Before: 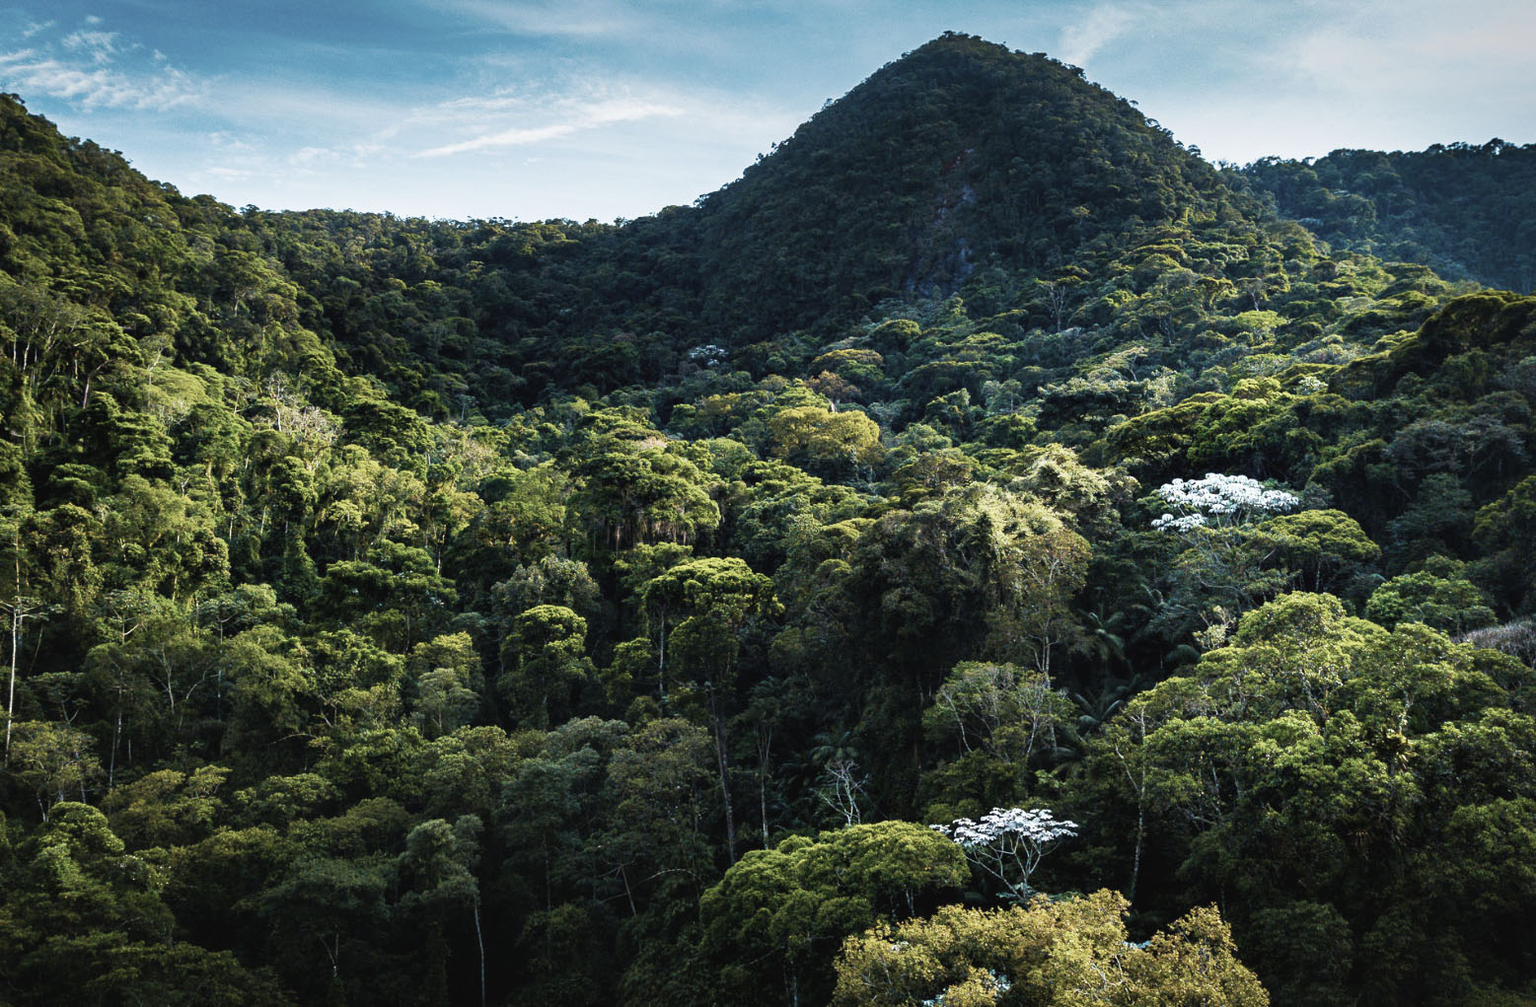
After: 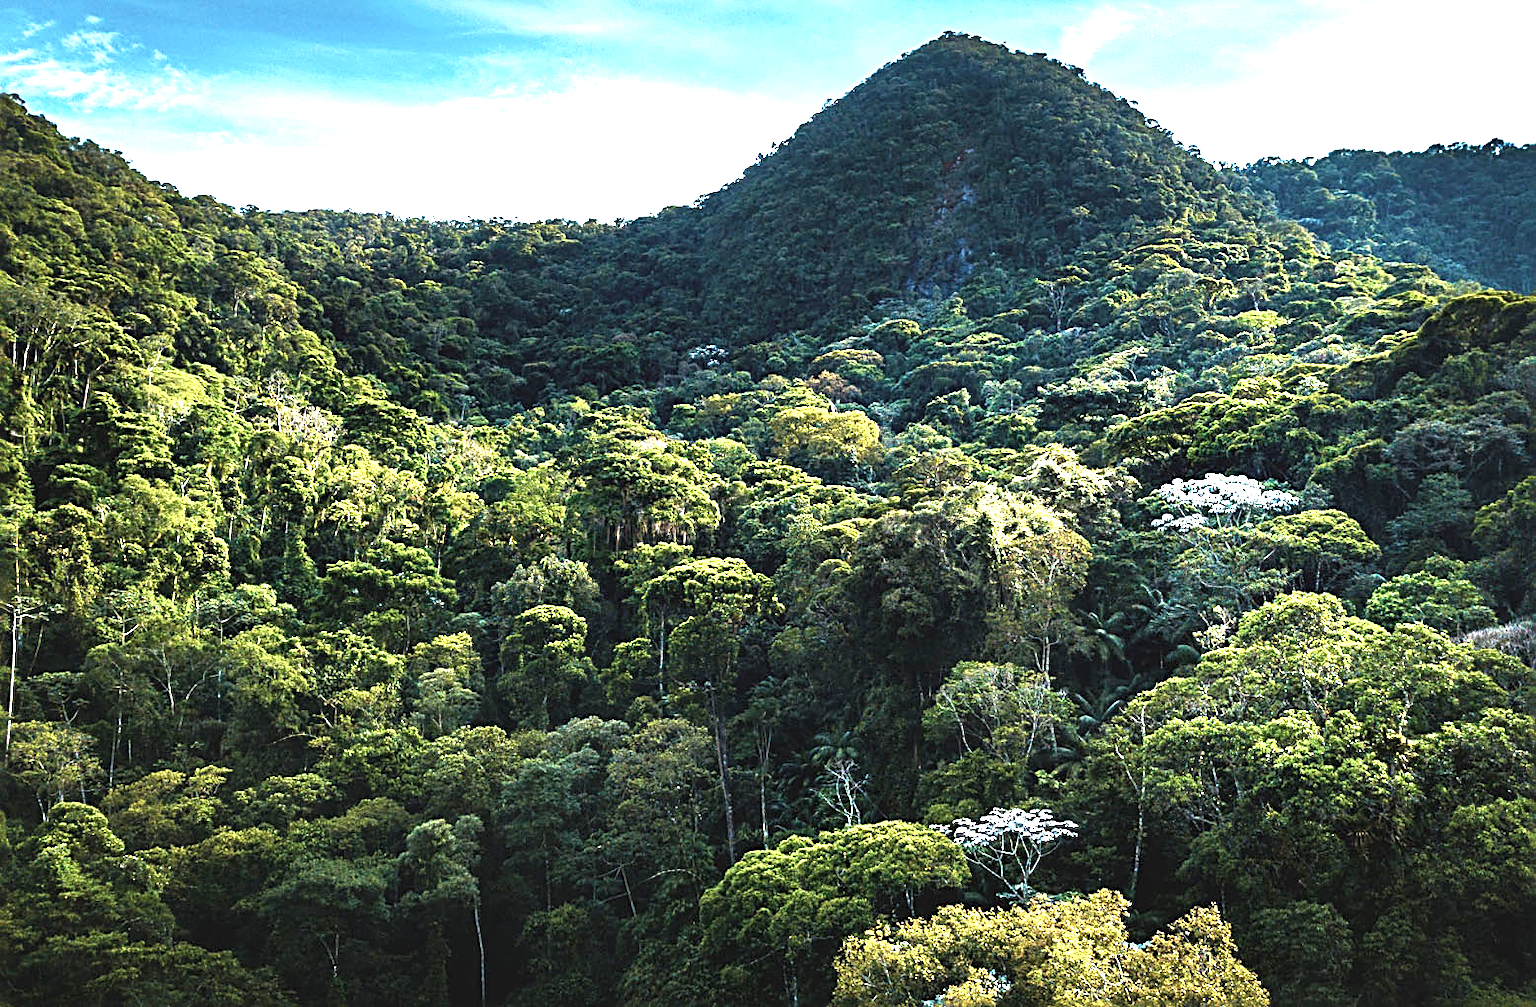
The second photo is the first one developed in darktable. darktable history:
exposure: black level correction 0, exposure 1.2 EV, compensate exposure bias true, compensate highlight preservation false
sharpen: radius 2.543, amount 0.636
